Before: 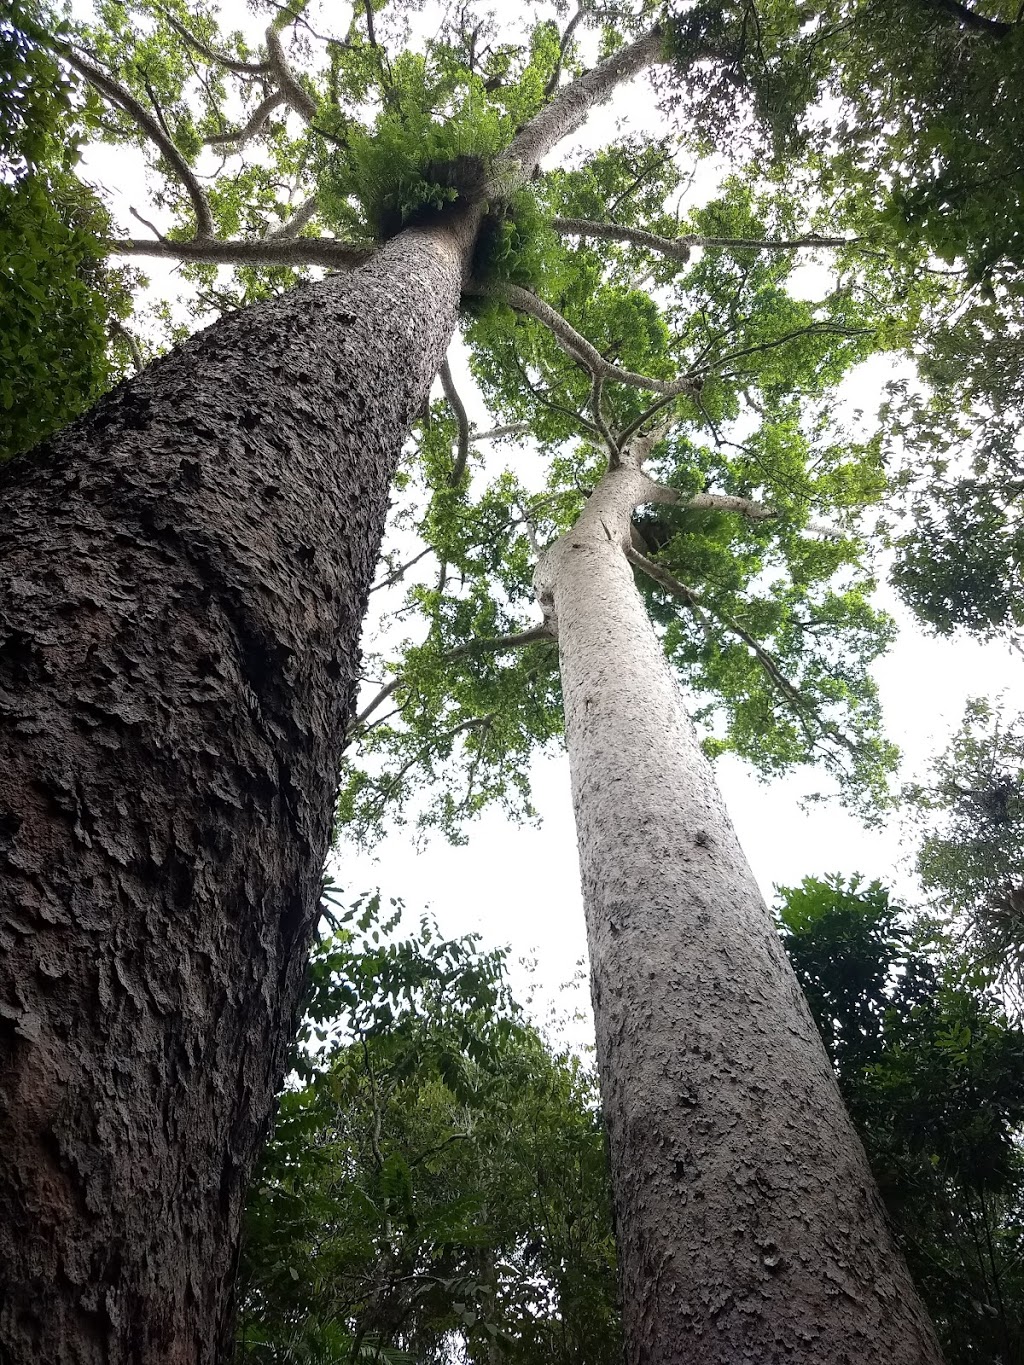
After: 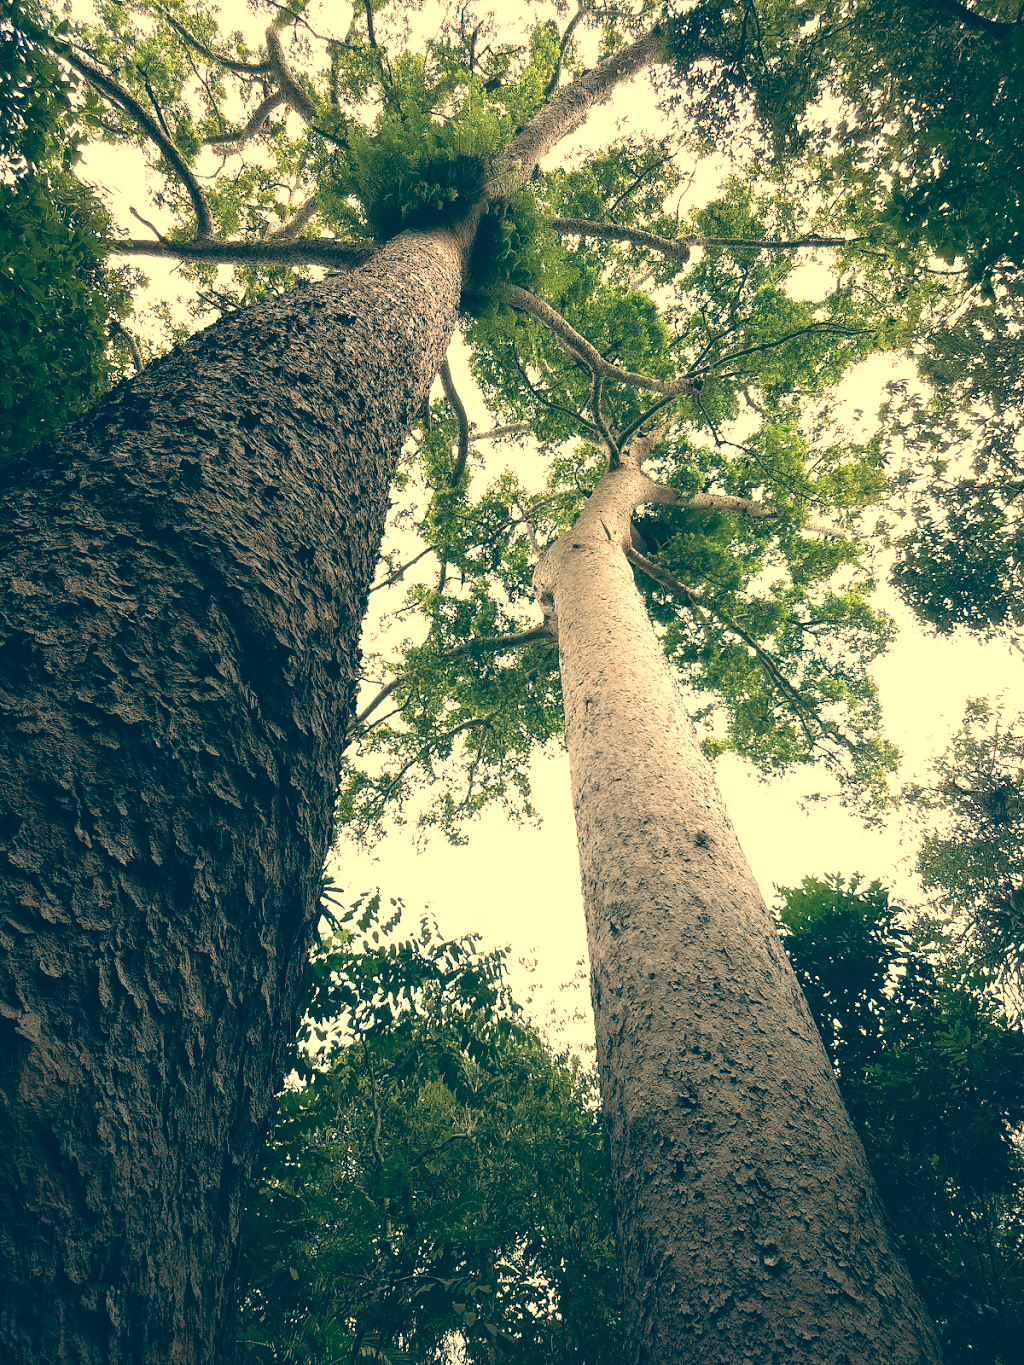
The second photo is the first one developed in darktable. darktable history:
color balance: lift [1.006, 0.985, 1.002, 1.015], gamma [1, 0.953, 1.008, 1.047], gain [1.076, 1.13, 1.004, 0.87]
white balance: red 1.08, blue 0.791
